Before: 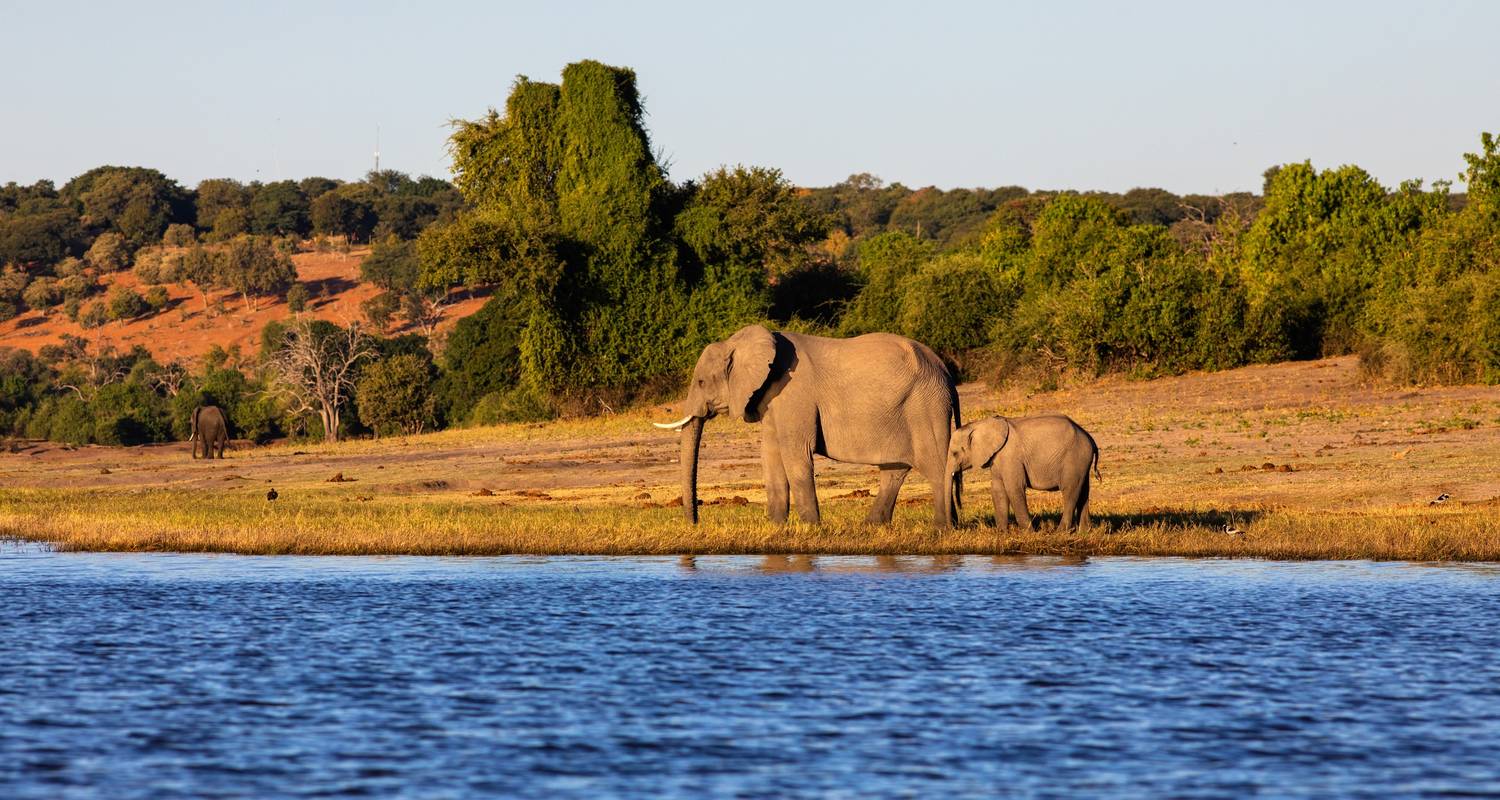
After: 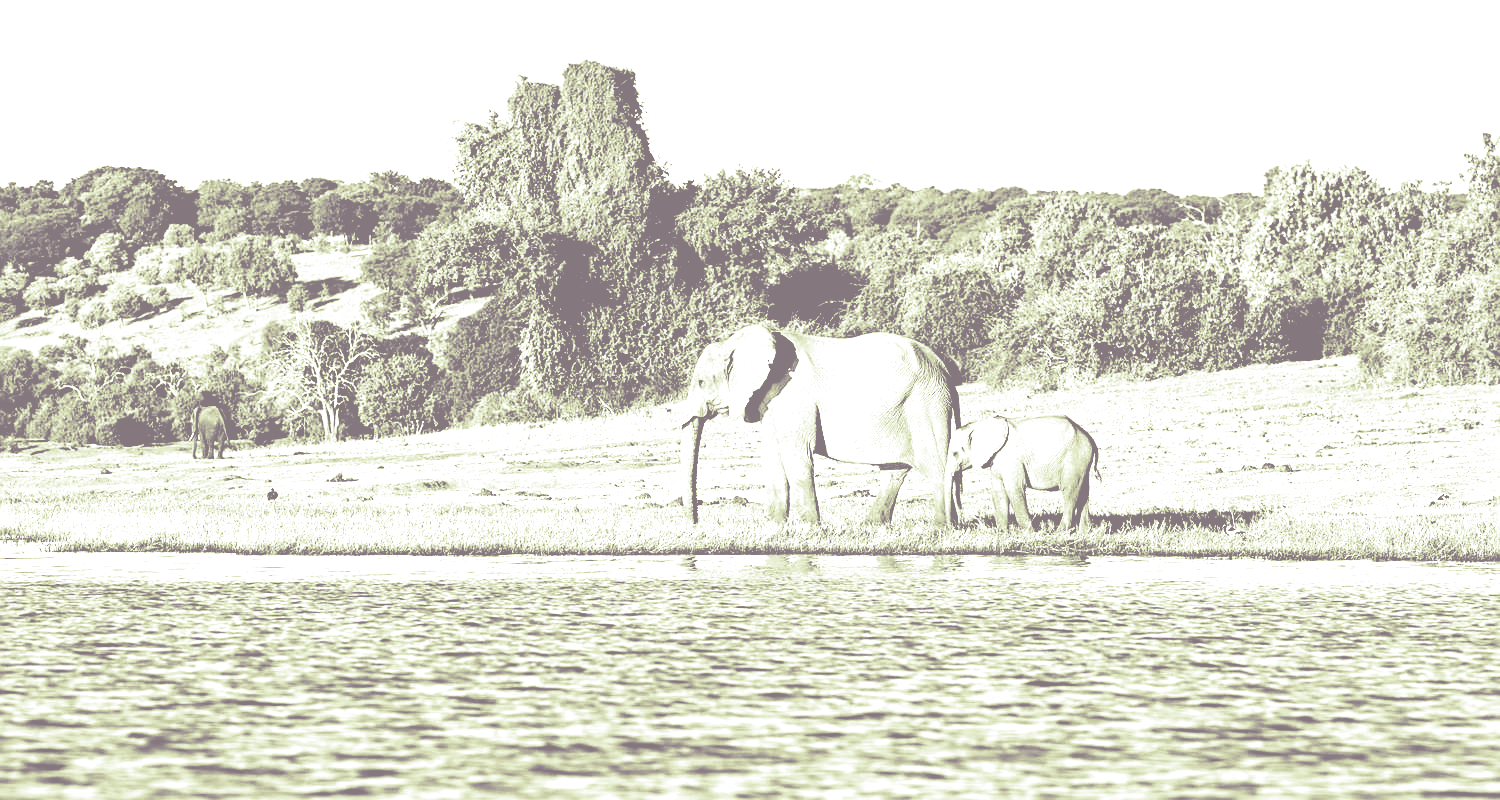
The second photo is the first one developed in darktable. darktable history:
haze removal: compatibility mode true, adaptive false
filmic rgb: black relative exposure -5 EV, hardness 2.88, contrast 1.3, highlights saturation mix -10%
colorize: hue 25.2°, saturation 83%, source mix 82%, lightness 79%, version 1
color balance rgb: perceptual saturation grading › global saturation 25%, global vibrance 20%
color correction: highlights a* 10.44, highlights b* 30.04, shadows a* 2.73, shadows b* 17.51, saturation 1.72
split-toning: shadows › hue 290.82°, shadows › saturation 0.34, highlights › saturation 0.38, balance 0, compress 50%
tone equalizer: on, module defaults
sharpen: on, module defaults
